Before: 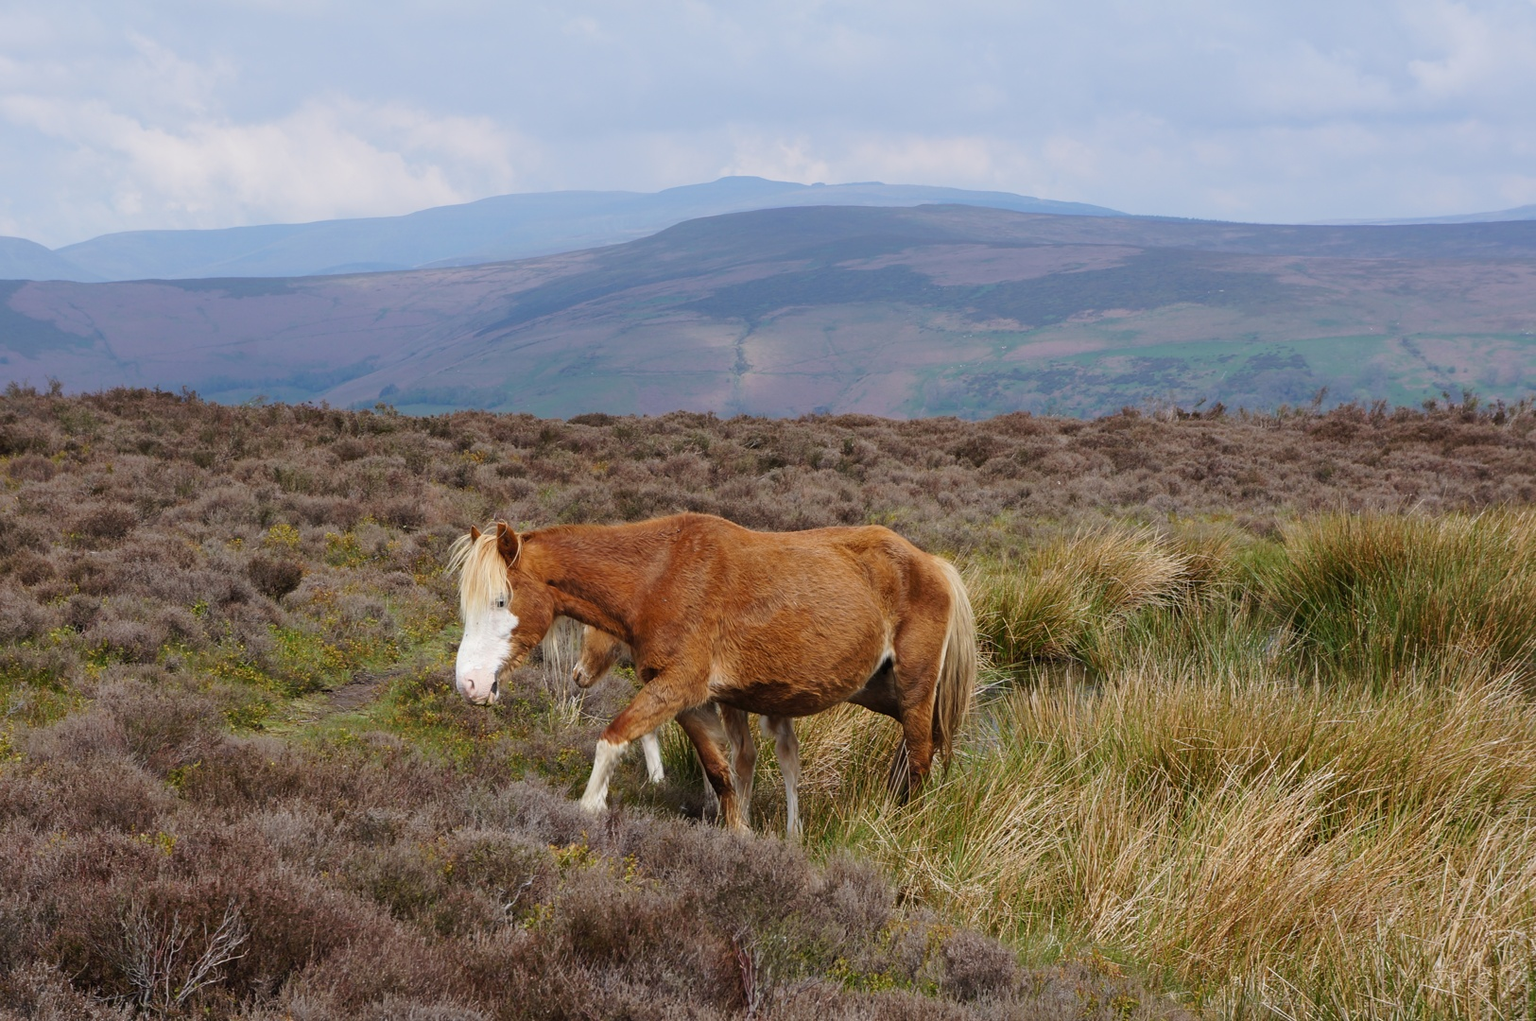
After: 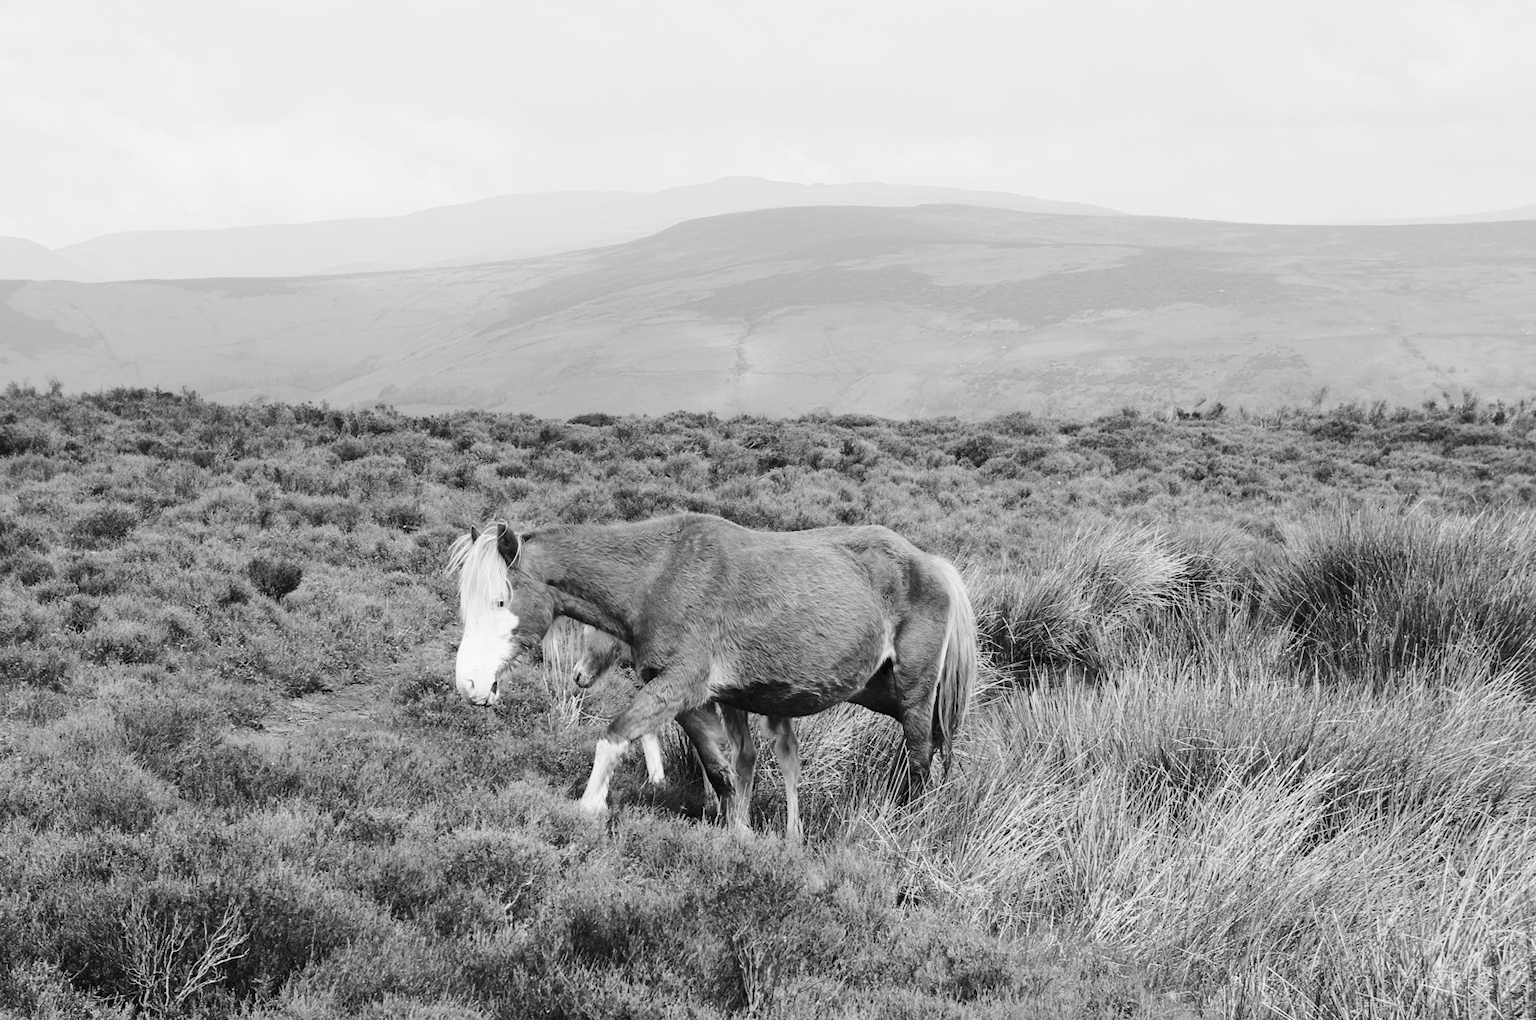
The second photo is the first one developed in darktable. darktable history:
base curve: curves: ch0 [(0, 0) (0.028, 0.03) (0.121, 0.232) (0.46, 0.748) (0.859, 0.968) (1, 1)], preserve colors none
color balance rgb: perceptual saturation grading › global saturation 25%, perceptual brilliance grading › mid-tones 10%, perceptual brilliance grading › shadows 15%, global vibrance 20%
color calibration: output gray [0.23, 0.37, 0.4, 0], gray › normalize channels true, illuminant same as pipeline (D50), adaptation XYZ, x 0.346, y 0.359, gamut compression 0
